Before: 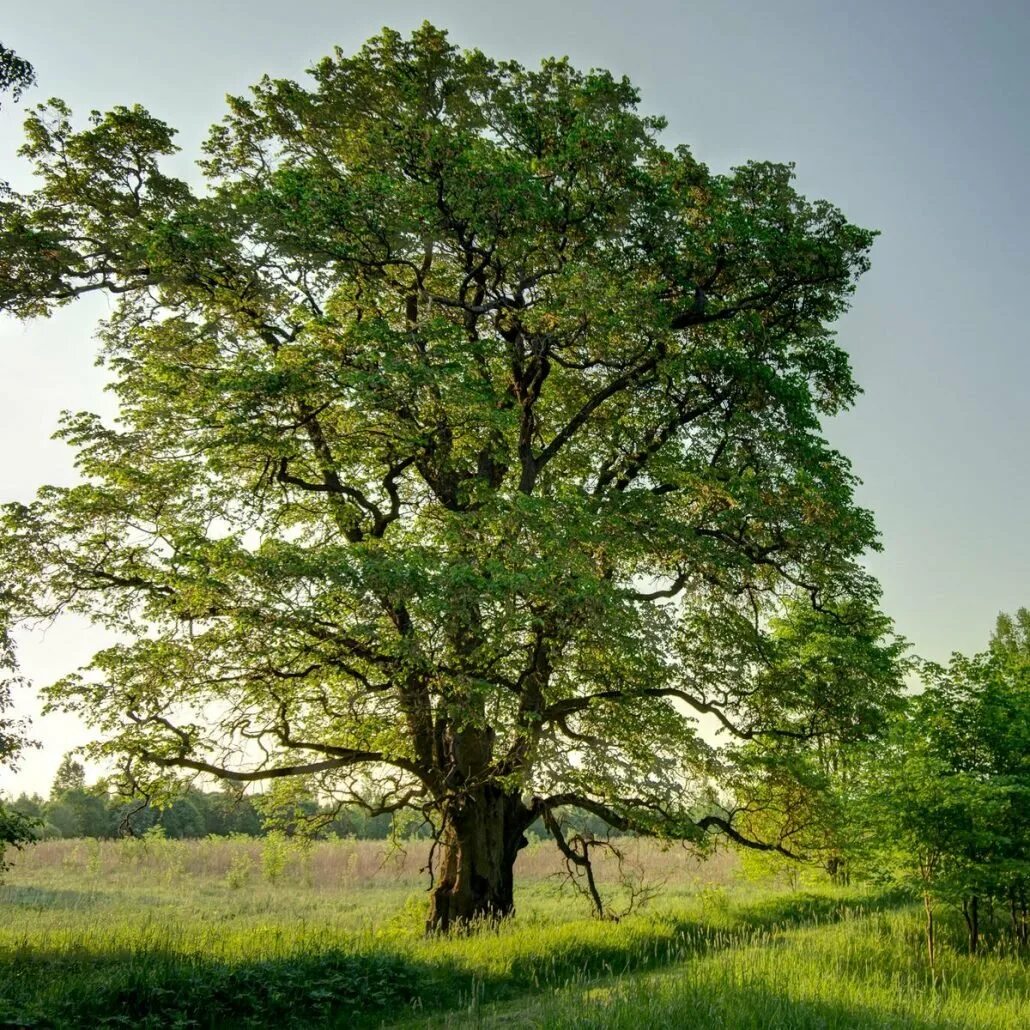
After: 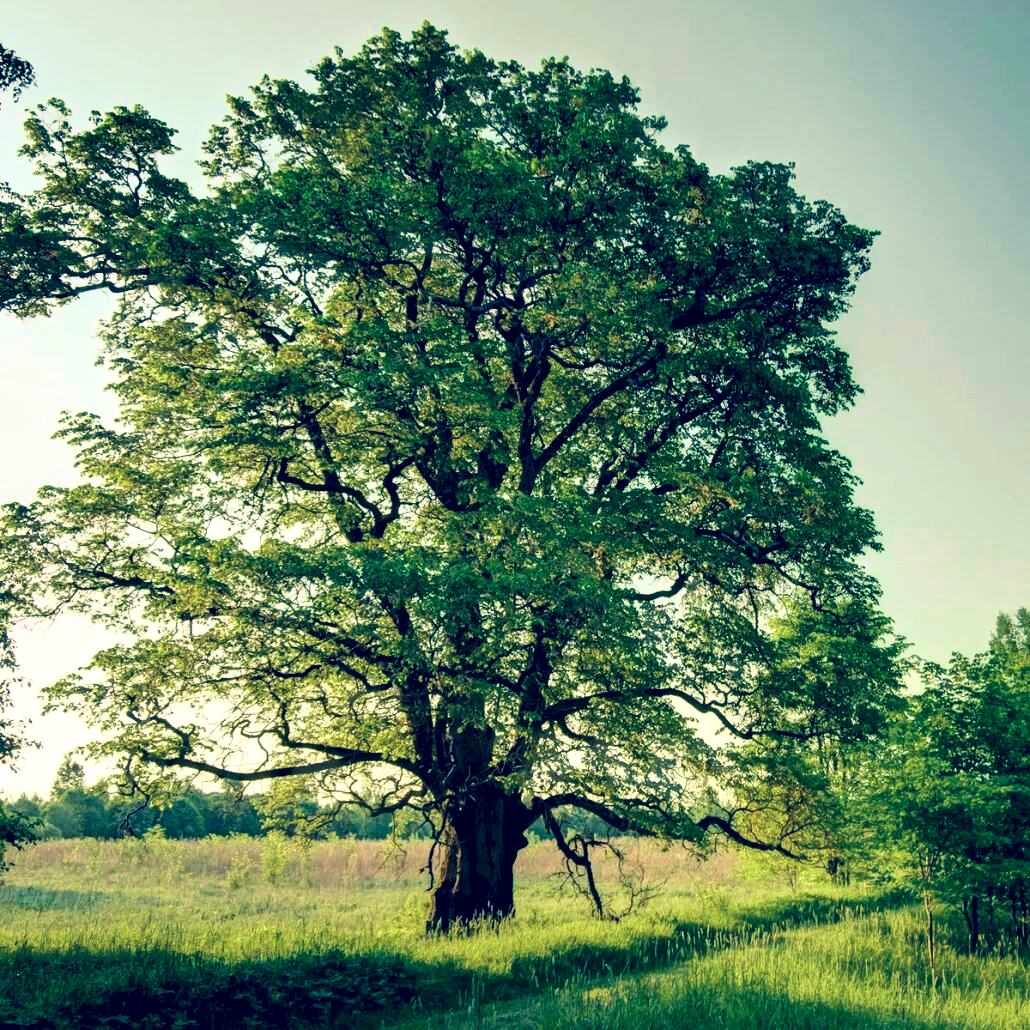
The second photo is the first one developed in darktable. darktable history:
tone curve: preserve colors none
color look up table: target L [92.2, 82.98, 67.16, 46.47, 200, 100, 95.94, 89.07, 79.45, 77.46, 68.4, 59.35, 60.78, 53.22, 35.38, 63.11, 61.46, 41.53, 35.47, 26, 80.01, 80.15, 58.43, 52.65, 0 ×25], target a [3.197, -20.85, -50.73, -25.6, 0, 0, -0.099, -1.524, 19.01, 27.96, 44.07, -8.236, 67.13, 70.91, 15.09, 1.154, 66.2, 1.974, -6.857, 21.77, -40.56, 0.522, -31.04, -16.85, 0 ×25], target b [10.9, 54.68, 28.69, 11.75, 0, 0, 6.493, 59.65, 67.4, 26.28, 58.09, 1.689, 18.36, 26.64, -2.379, -13.12, -1.867, -45.51, -15.1, -38.18, 9.657, 13.51, -17.46, -20.48, 0 ×25], num patches 24
